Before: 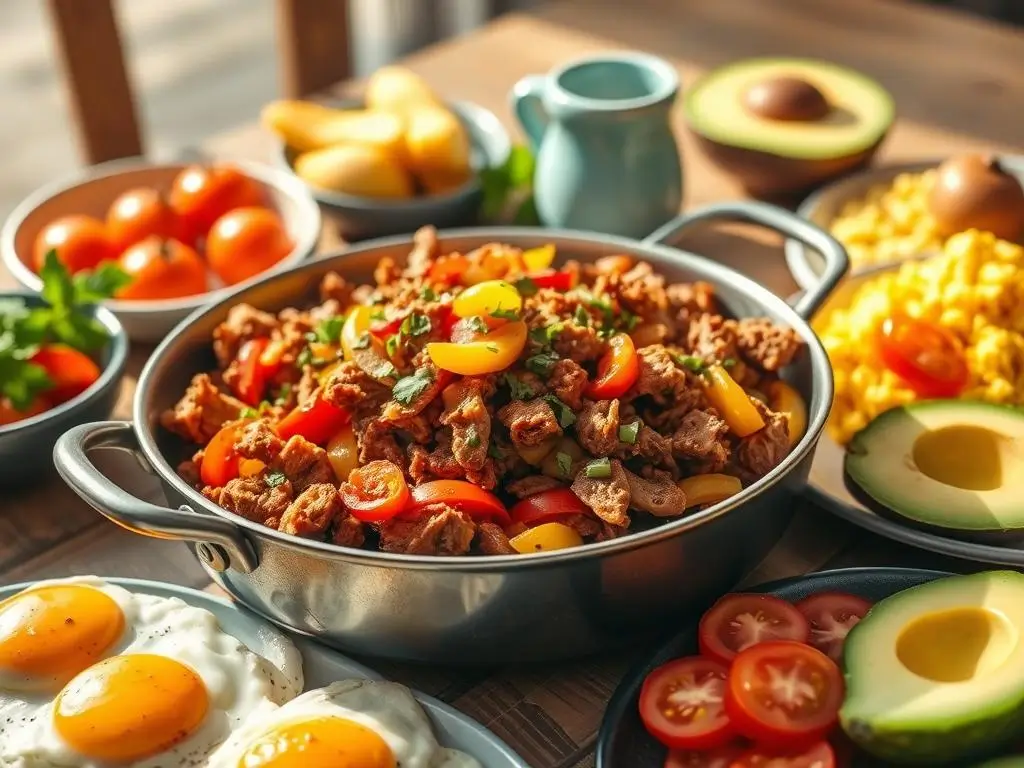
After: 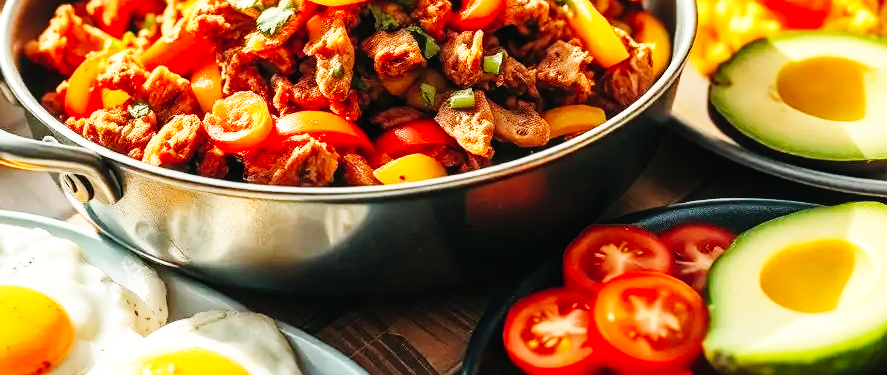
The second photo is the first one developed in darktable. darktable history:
base curve: curves: ch0 [(0, 0) (0, 0) (0.002, 0.001) (0.008, 0.003) (0.019, 0.011) (0.037, 0.037) (0.064, 0.11) (0.102, 0.232) (0.152, 0.379) (0.216, 0.524) (0.296, 0.665) (0.394, 0.789) (0.512, 0.881) (0.651, 0.945) (0.813, 0.986) (1, 1)], preserve colors none
contrast brightness saturation: contrast 0.05, brightness 0.06, saturation 0.01
crop and rotate: left 13.306%, top 48.129%, bottom 2.928%
